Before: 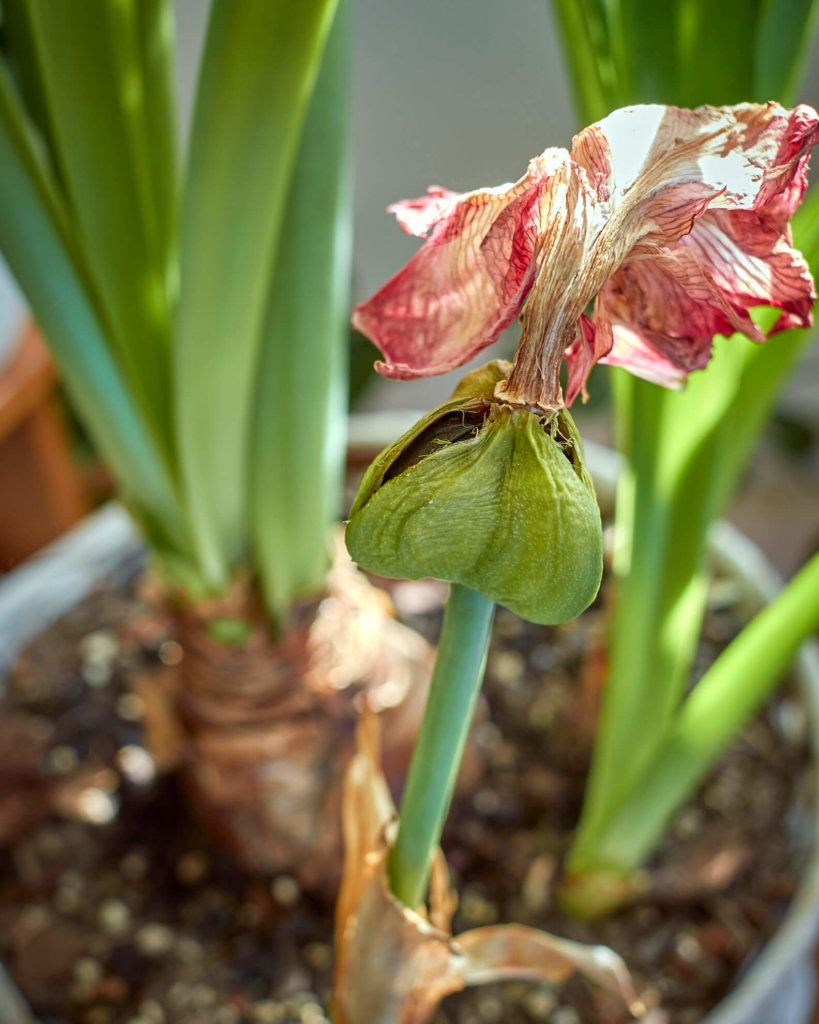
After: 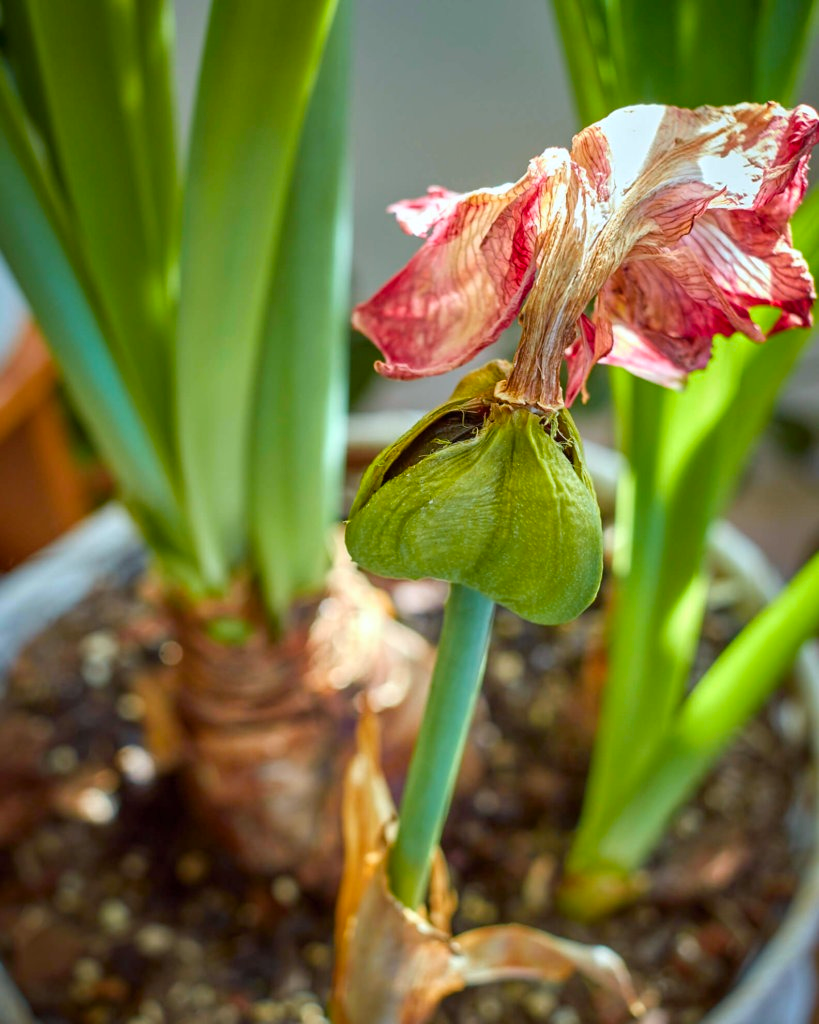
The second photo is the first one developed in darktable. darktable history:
color balance rgb: perceptual saturation grading › global saturation 20%, global vibrance 20%
shadows and highlights: shadows -23.08, highlights 46.15, soften with gaussian
color correction: highlights a* -0.137, highlights b* -5.91, shadows a* -0.137, shadows b* -0.137
